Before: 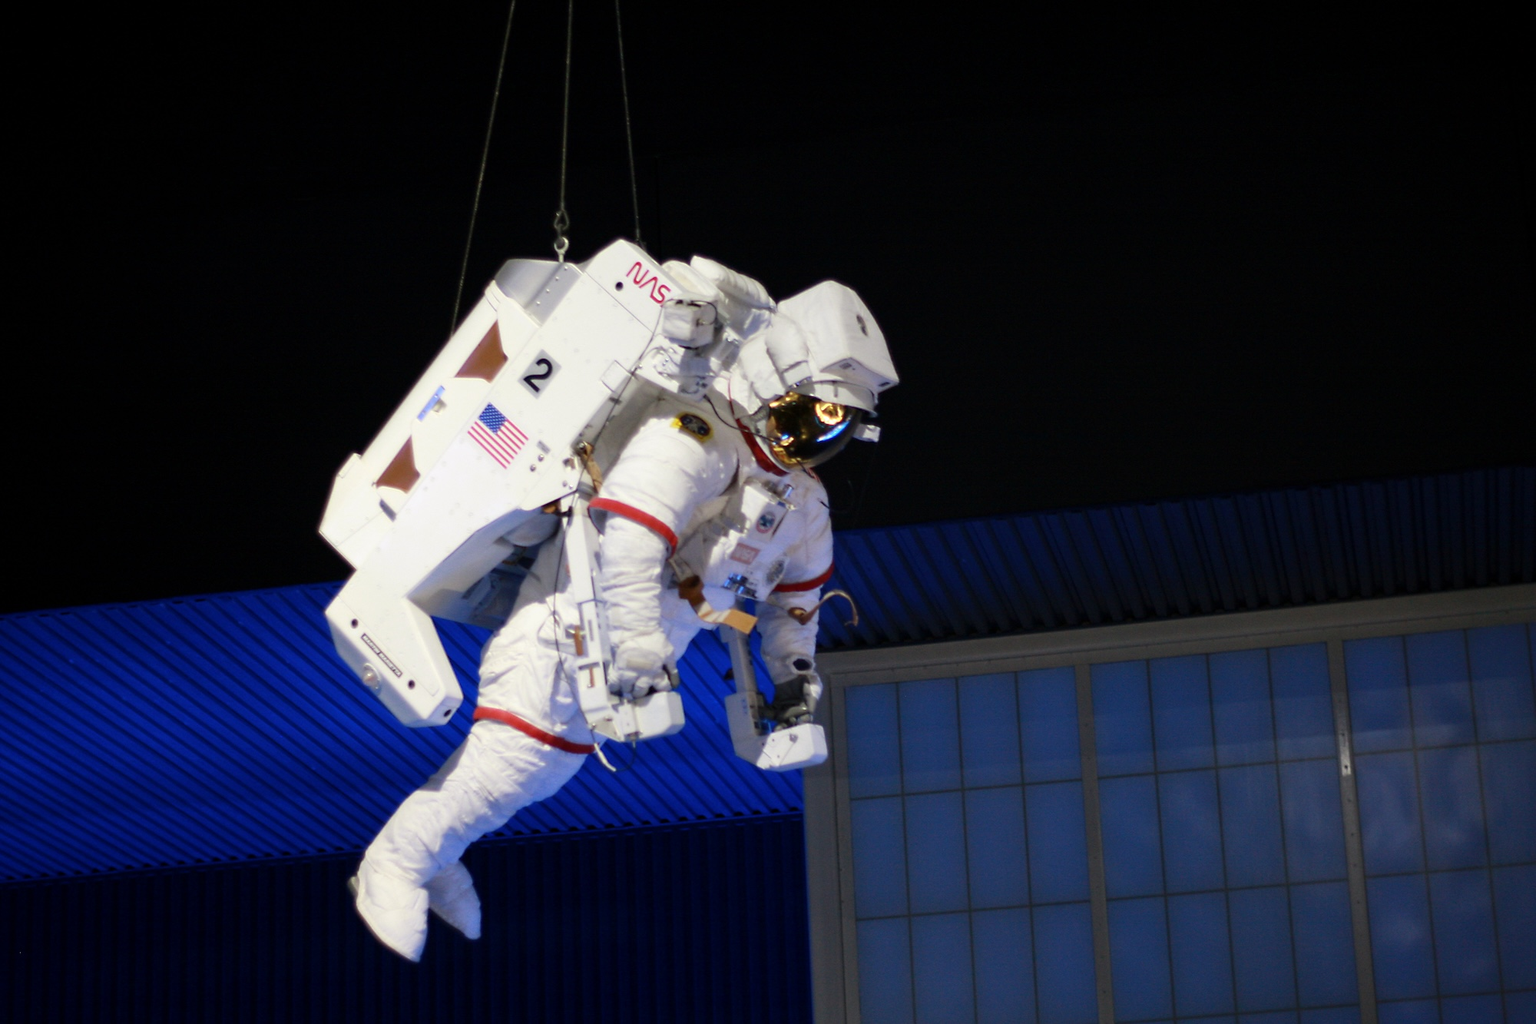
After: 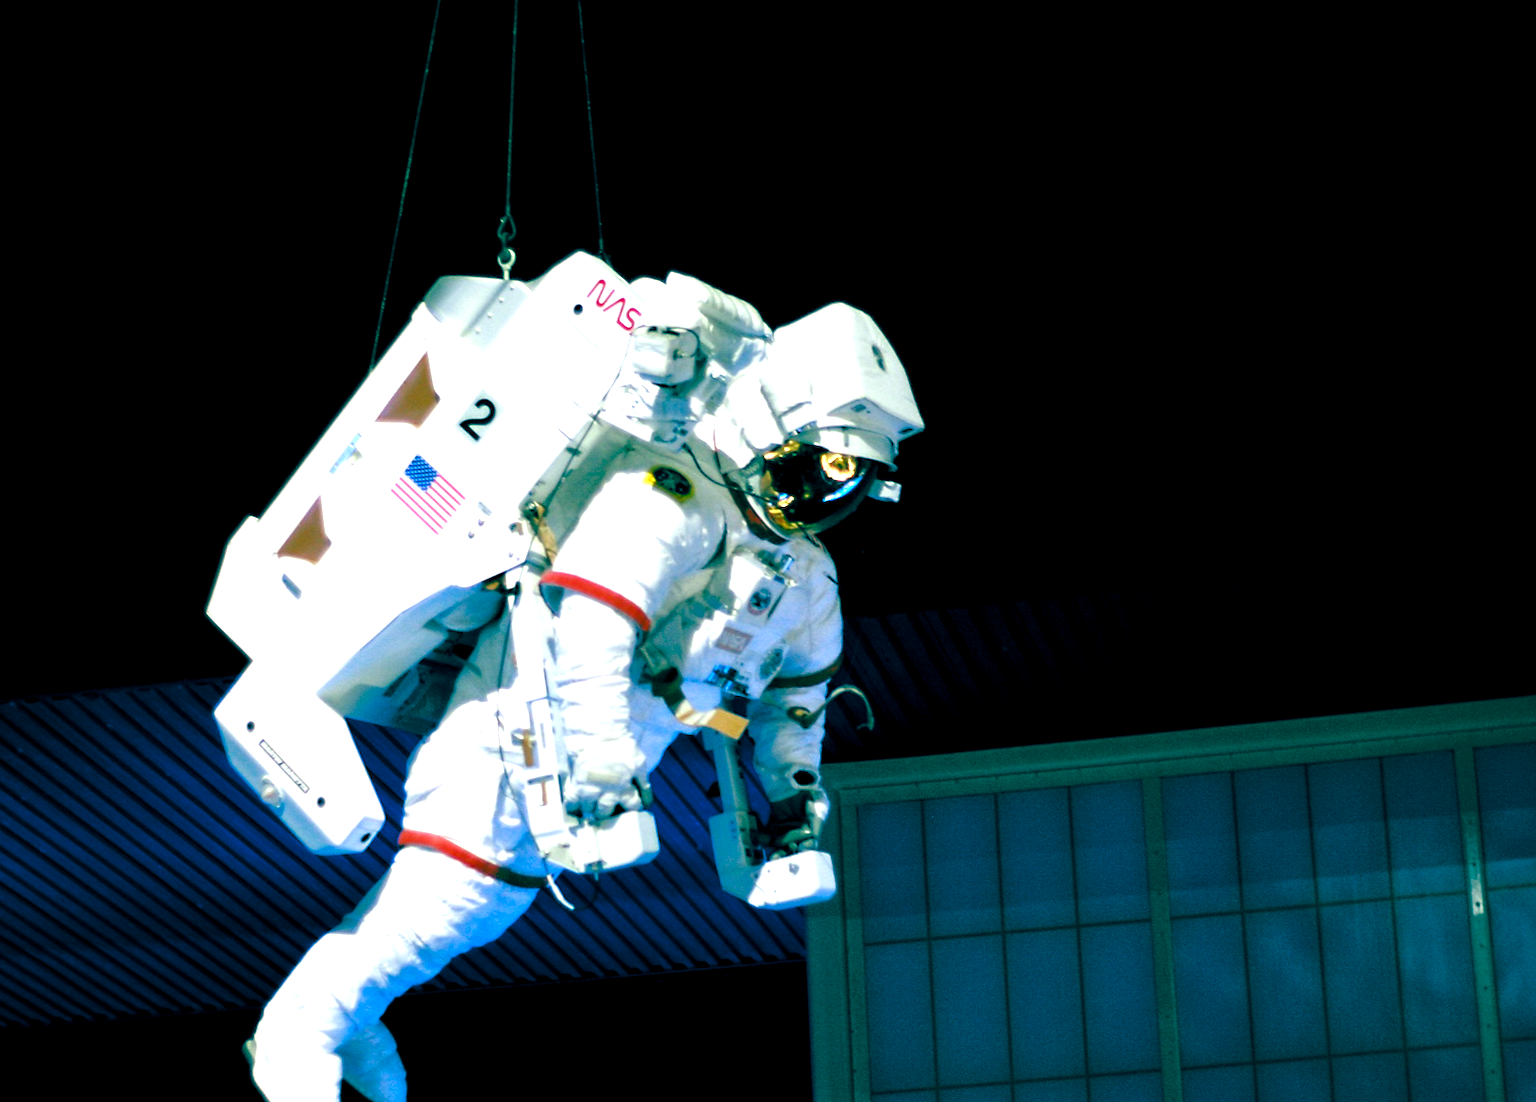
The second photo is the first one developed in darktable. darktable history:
color balance rgb: highlights gain › chroma 0.19%, highlights gain › hue 330.66°, global offset › luminance -0.516%, global offset › chroma 0.902%, global offset › hue 172.79°, perceptual saturation grading › global saturation 25.658%, perceptual saturation grading › highlights -27.884%, perceptual saturation grading › shadows 33.592%, perceptual brilliance grading › global brilliance 25.277%, global vibrance 10.774%
crop: left 9.92%, top 3.58%, right 9.237%, bottom 9.396%
local contrast: highlights 101%, shadows 100%, detail 120%, midtone range 0.2
exposure: exposure 0.018 EV, compensate highlight preservation false
